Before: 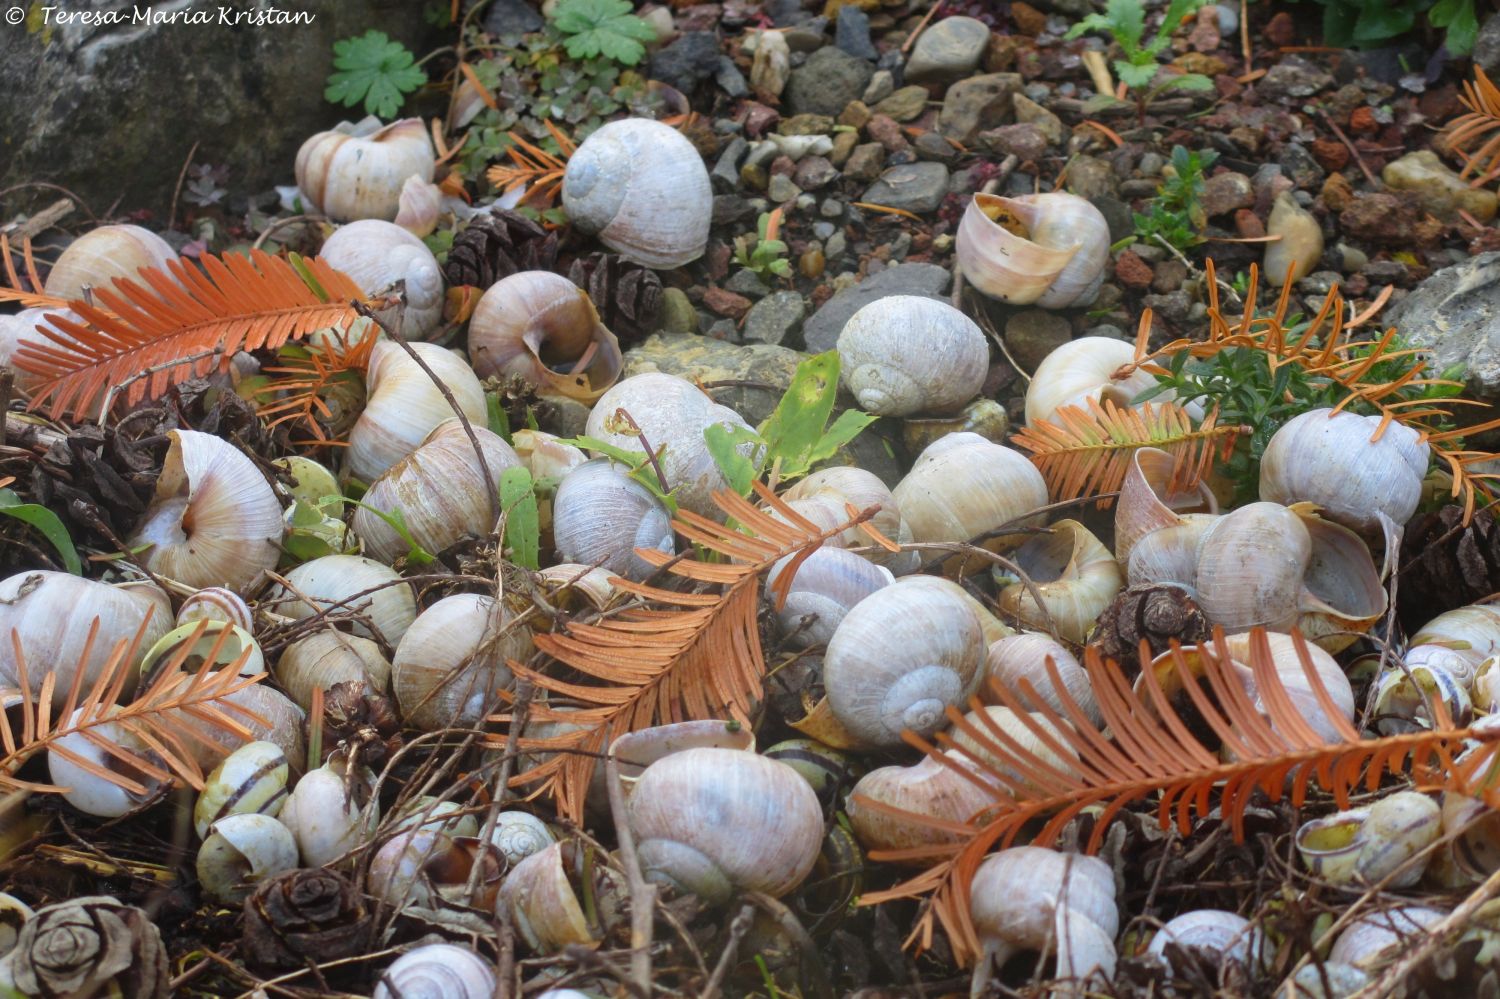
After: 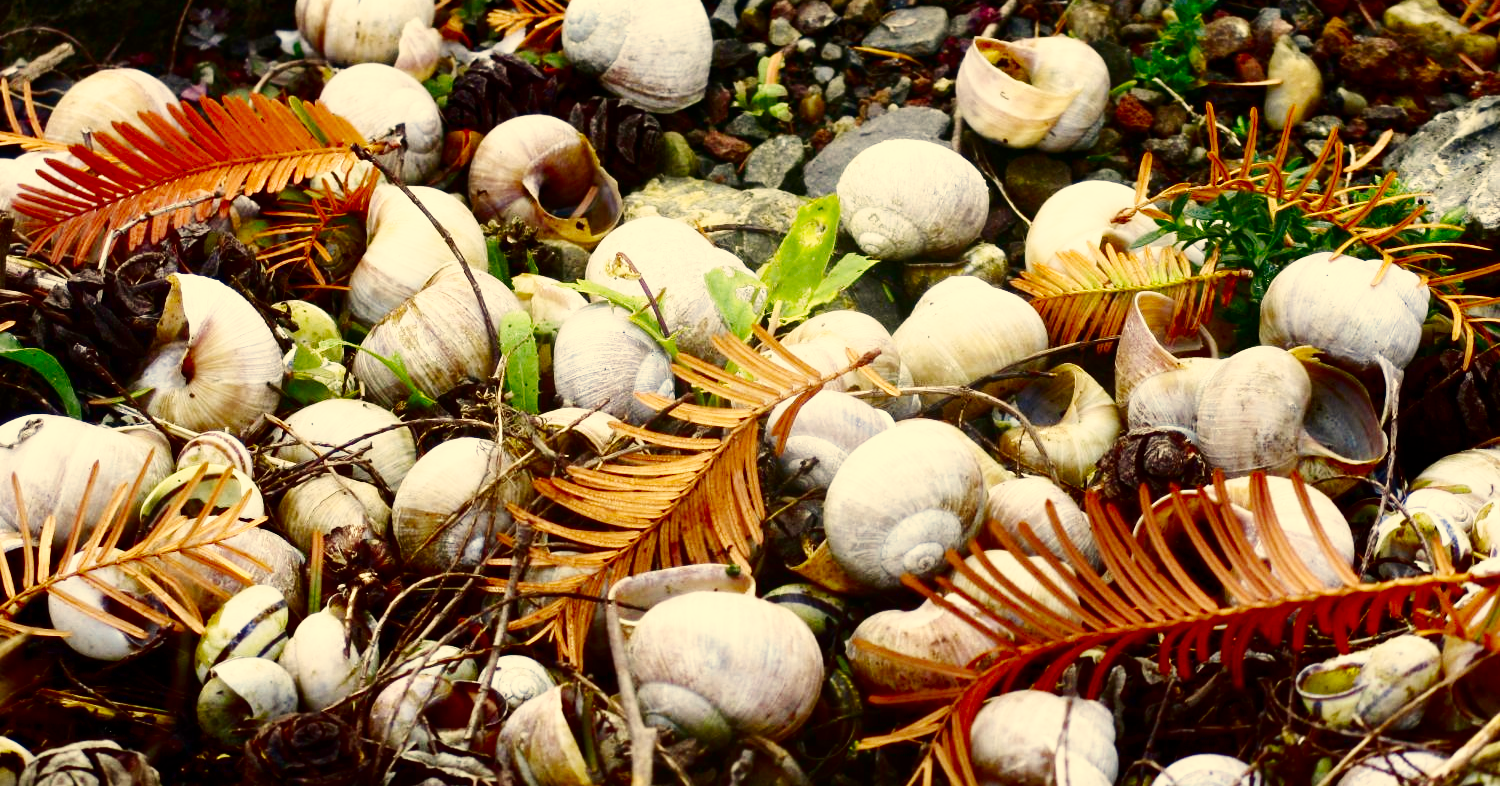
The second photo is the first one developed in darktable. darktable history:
color correction: highlights a* 2.71, highlights b* 22.53
contrast brightness saturation: contrast 0.087, brightness -0.591, saturation 0.172
base curve: curves: ch0 [(0, 0) (0.007, 0.004) (0.027, 0.03) (0.046, 0.07) (0.207, 0.54) (0.442, 0.872) (0.673, 0.972) (1, 1)], preserve colors none
crop and rotate: top 15.708%, bottom 5.52%
